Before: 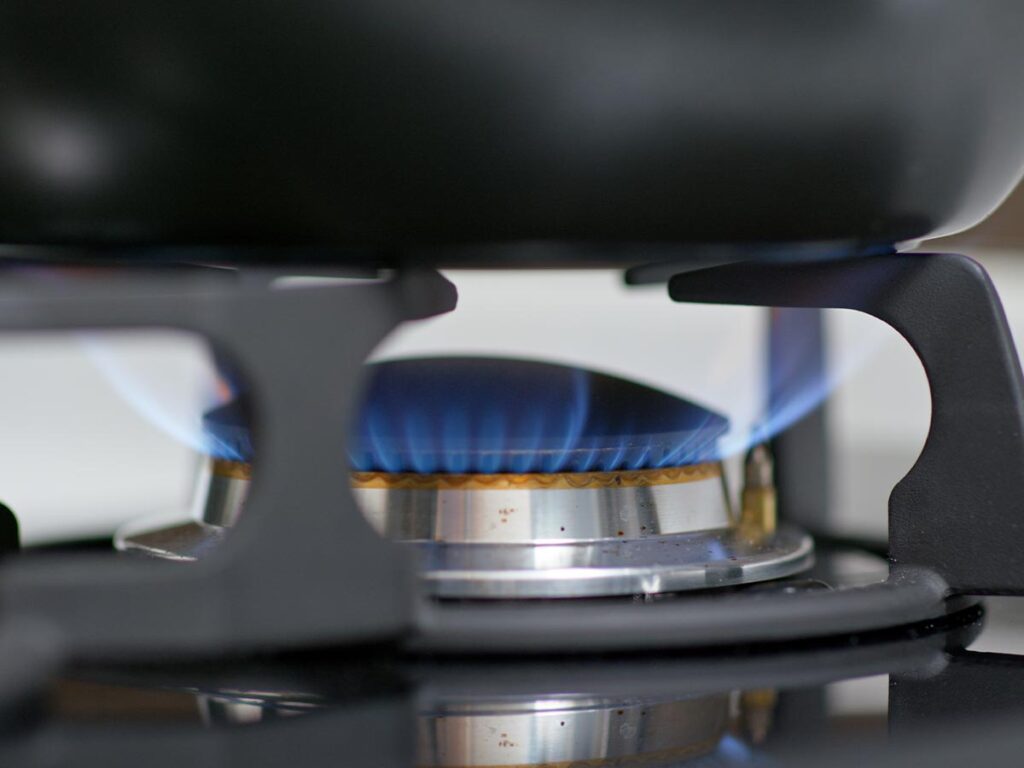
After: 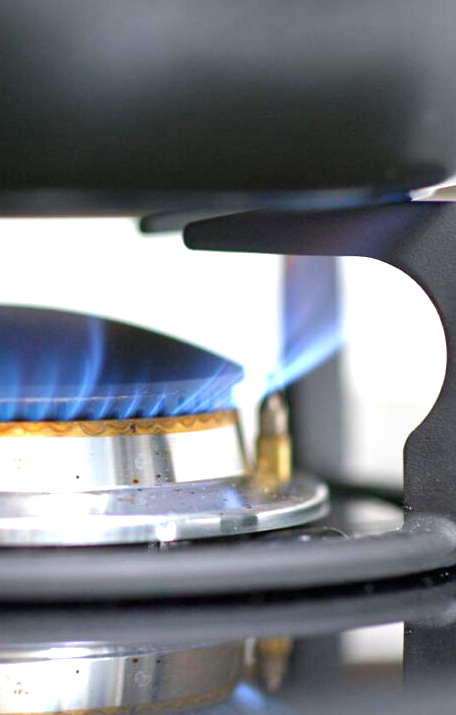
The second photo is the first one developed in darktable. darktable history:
crop: left 47.408%, top 6.8%, right 7.982%
exposure: black level correction 0, exposure 1.378 EV, compensate exposure bias true, compensate highlight preservation false
